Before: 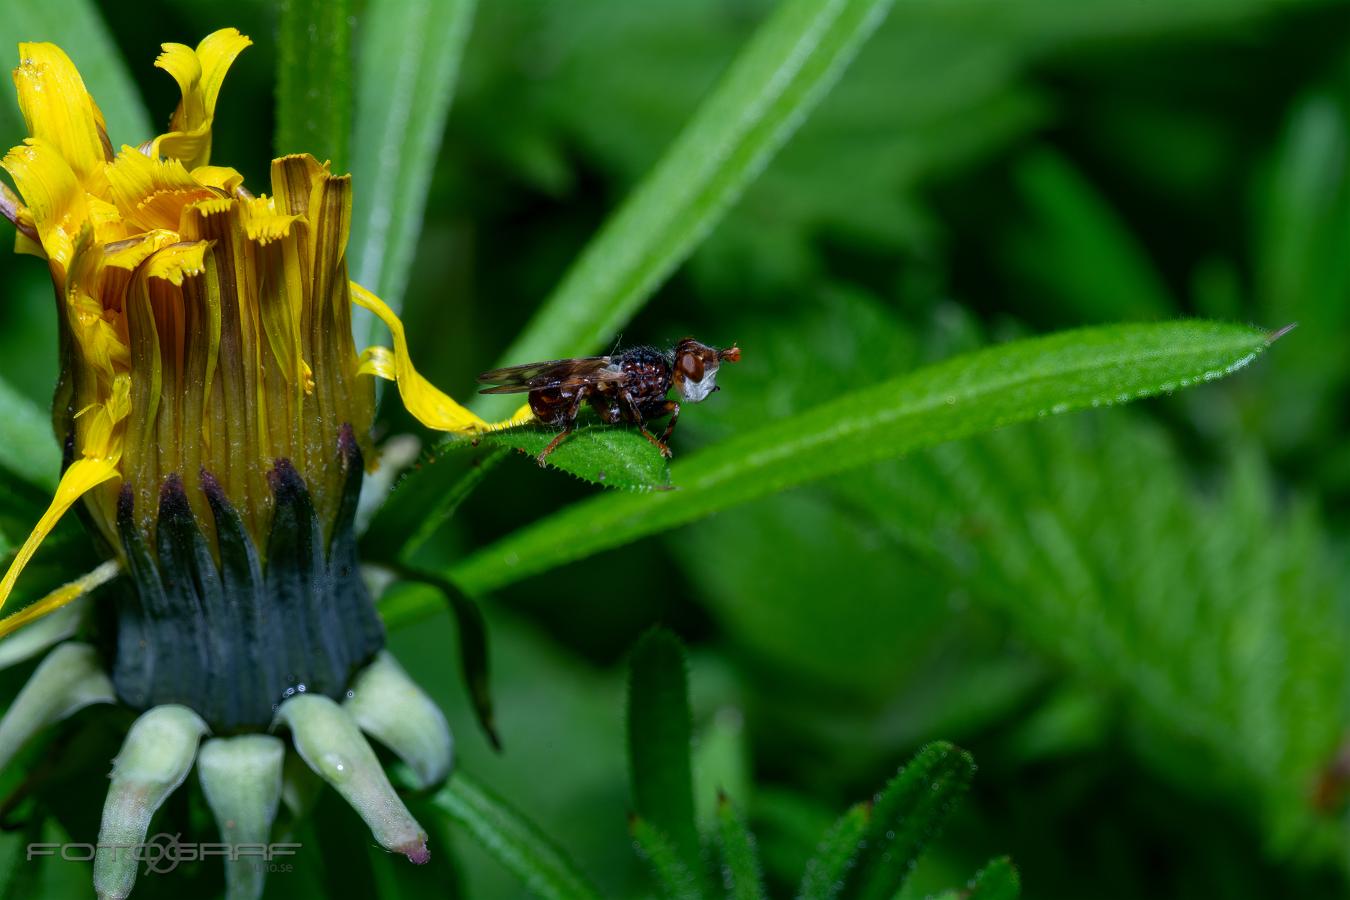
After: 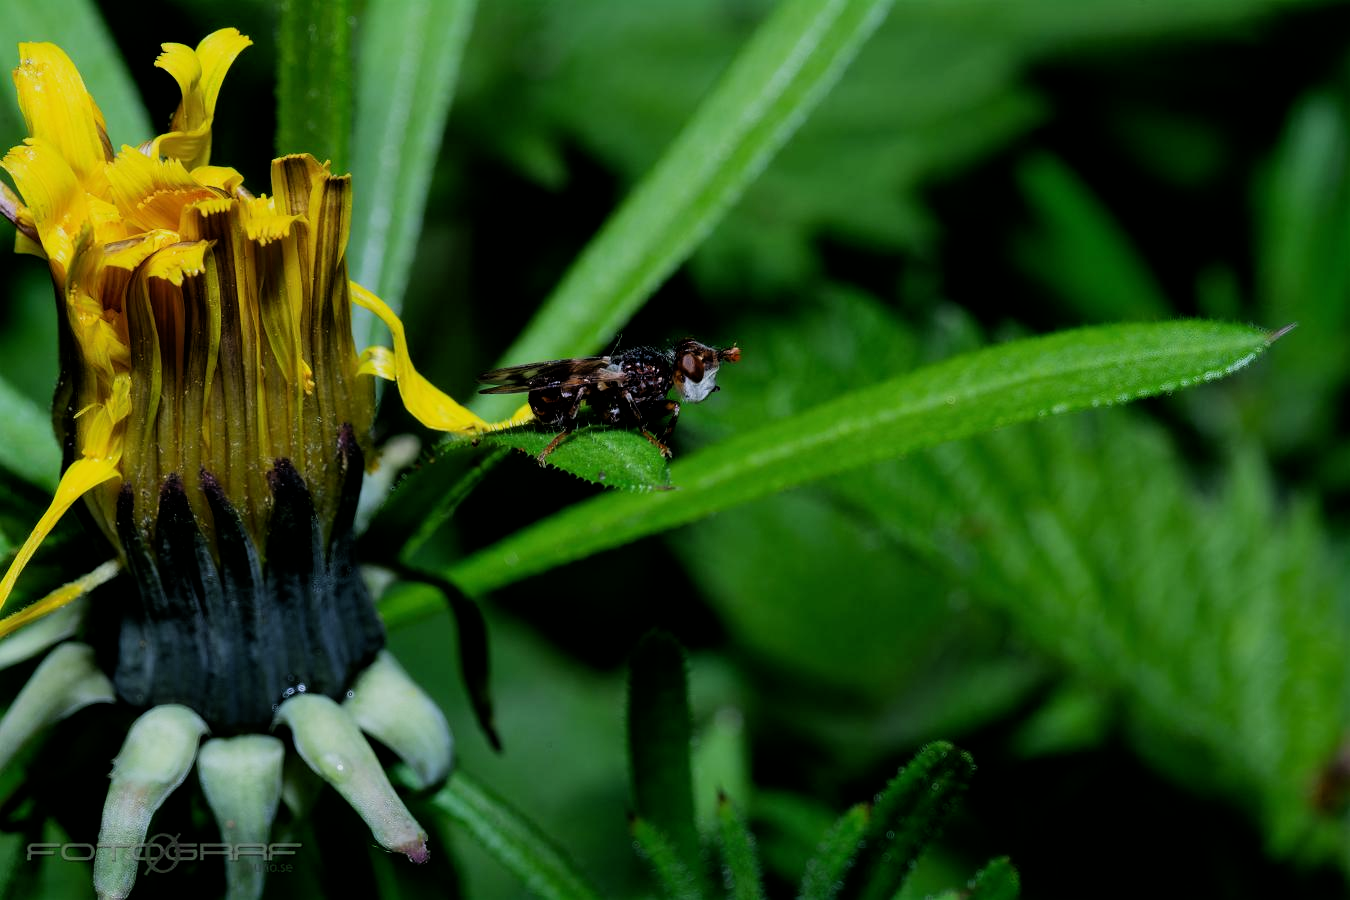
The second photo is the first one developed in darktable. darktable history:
filmic rgb: black relative exposure -5.03 EV, white relative exposure 3.96 EV, hardness 2.88, contrast 1.191
